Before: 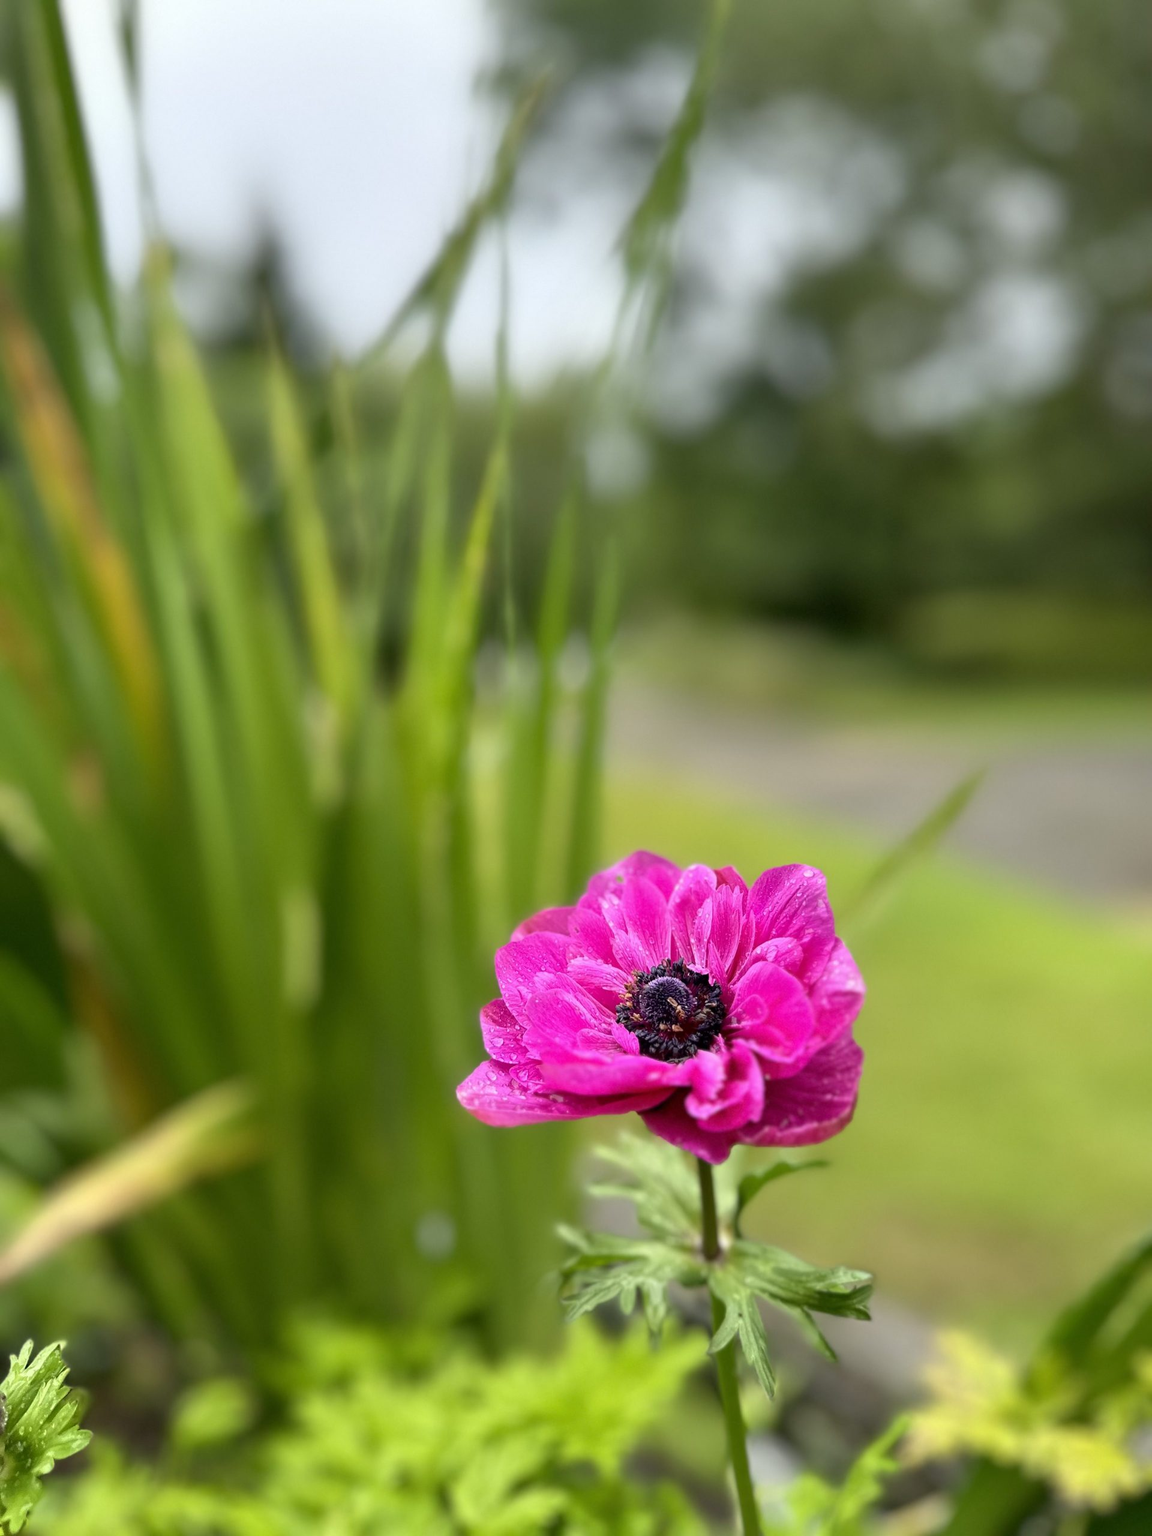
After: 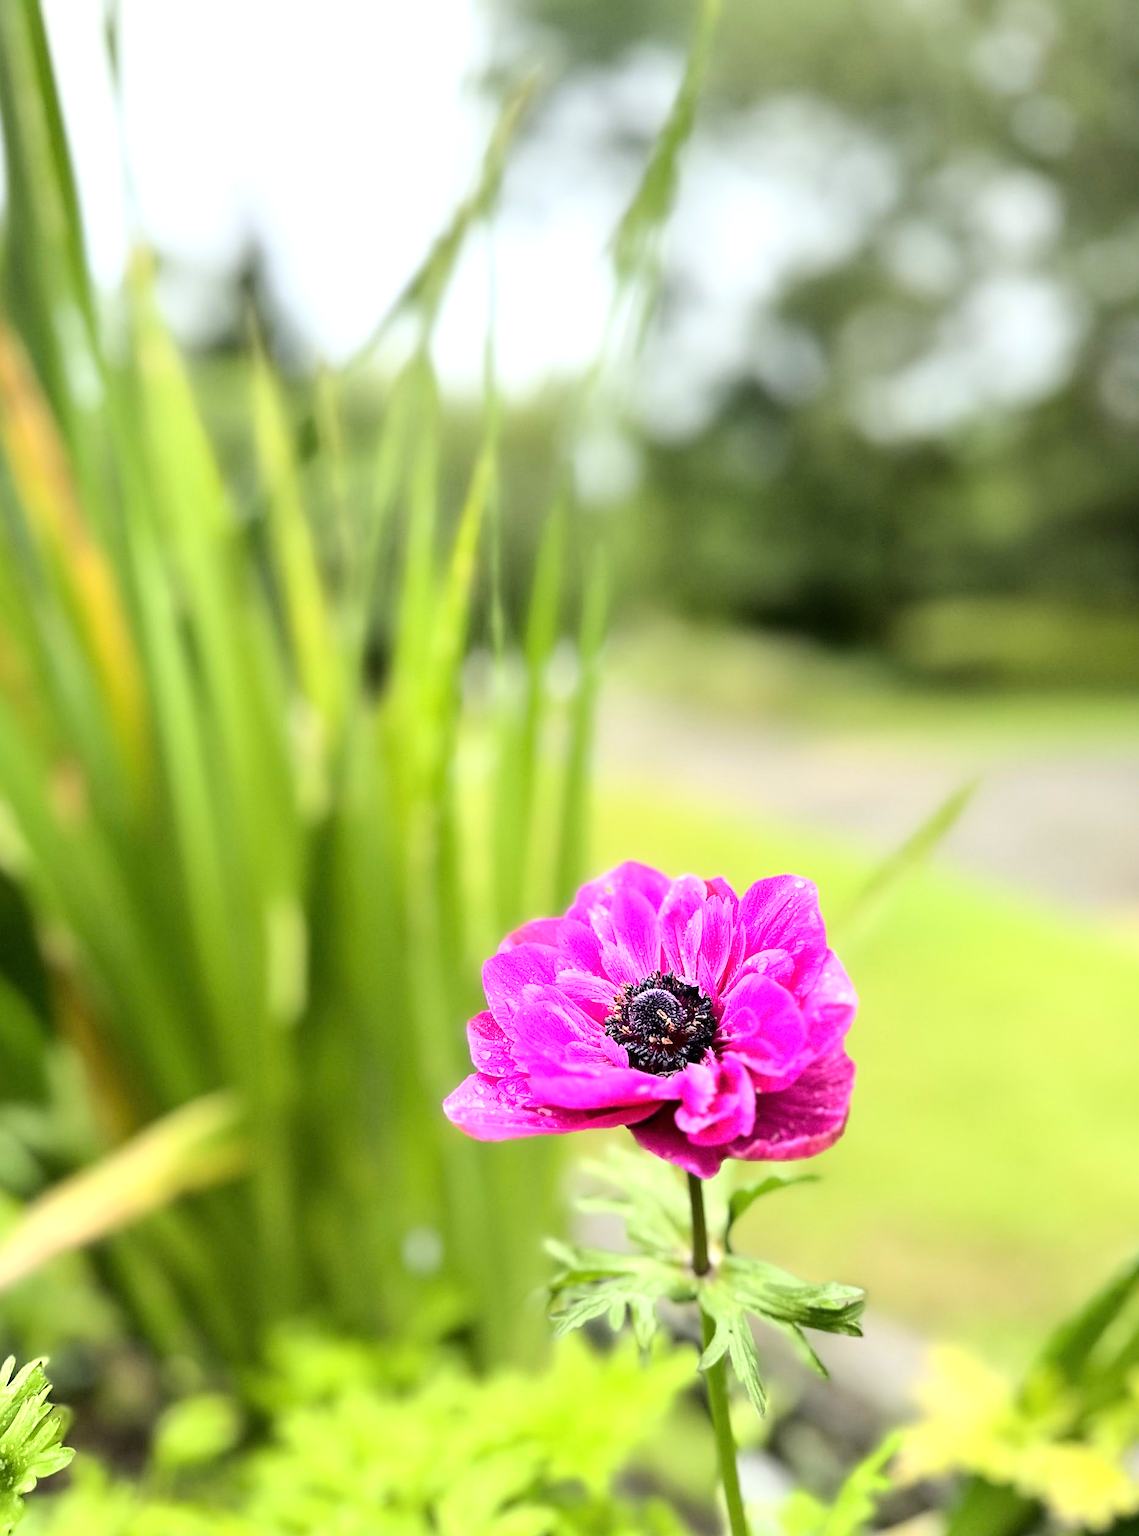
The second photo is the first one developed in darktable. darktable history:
crop and rotate: left 1.635%, right 0.654%, bottom 1.186%
tone equalizer: -8 EV -0.735 EV, -7 EV -0.704 EV, -6 EV -0.614 EV, -5 EV -0.395 EV, -3 EV 0.391 EV, -2 EV 0.6 EV, -1 EV 0.685 EV, +0 EV 0.76 EV, smoothing diameter 24.91%, edges refinement/feathering 6.58, preserve details guided filter
sharpen: on, module defaults
base curve: curves: ch0 [(0, 0) (0.036, 0.025) (0.121, 0.166) (0.206, 0.329) (0.605, 0.79) (1, 1)]
